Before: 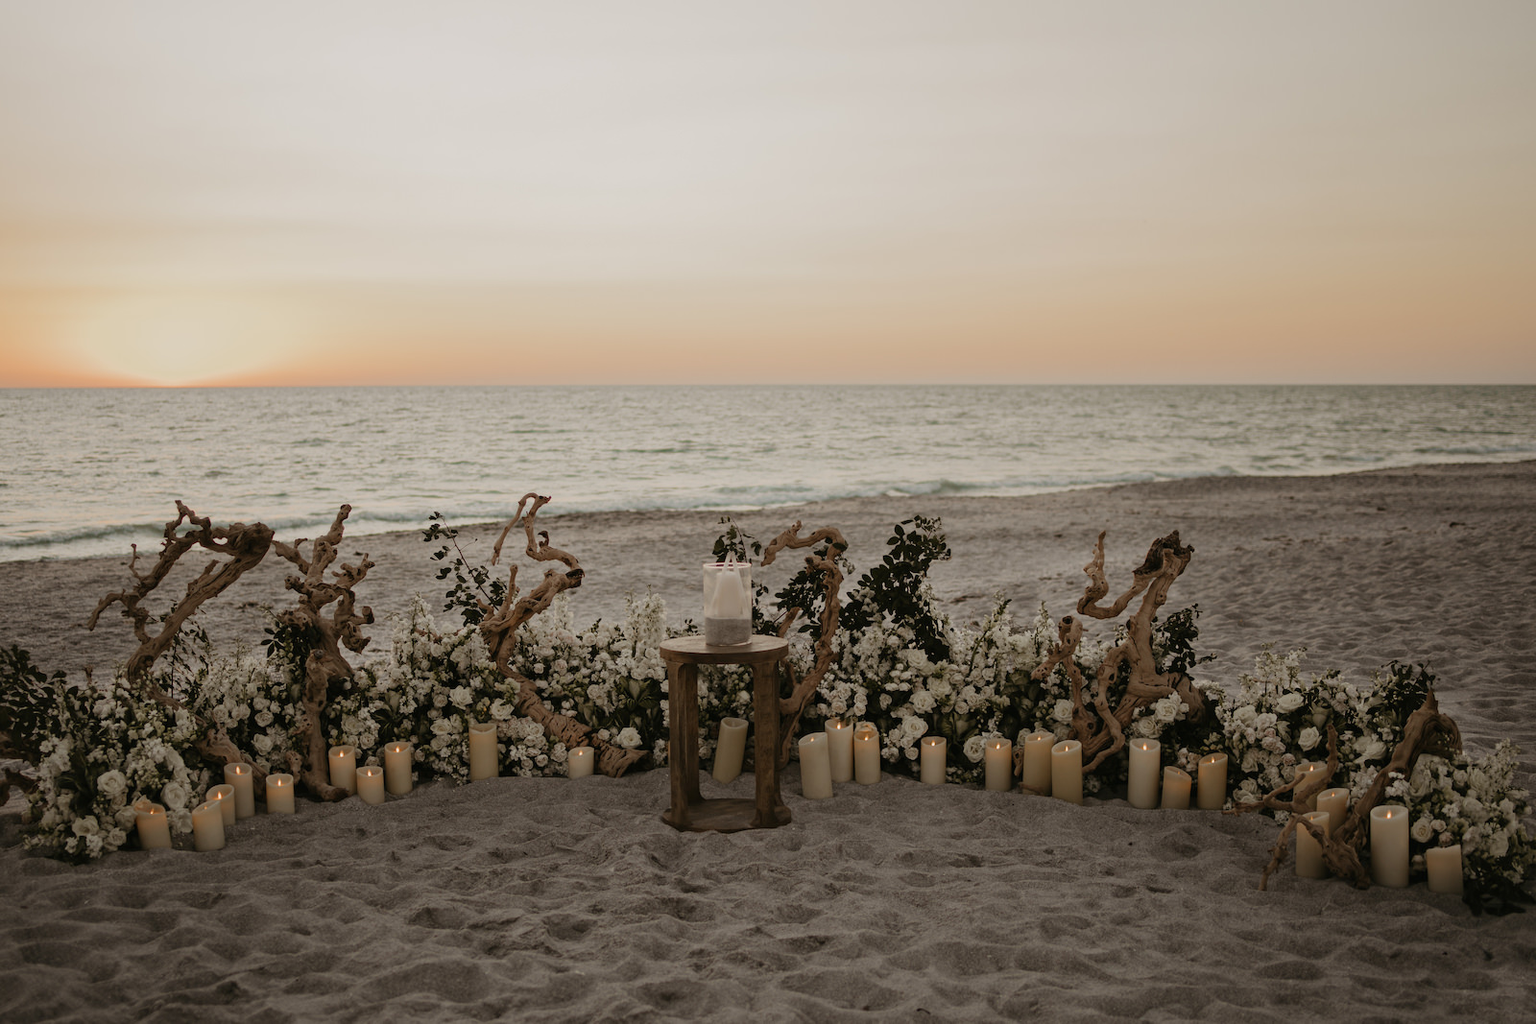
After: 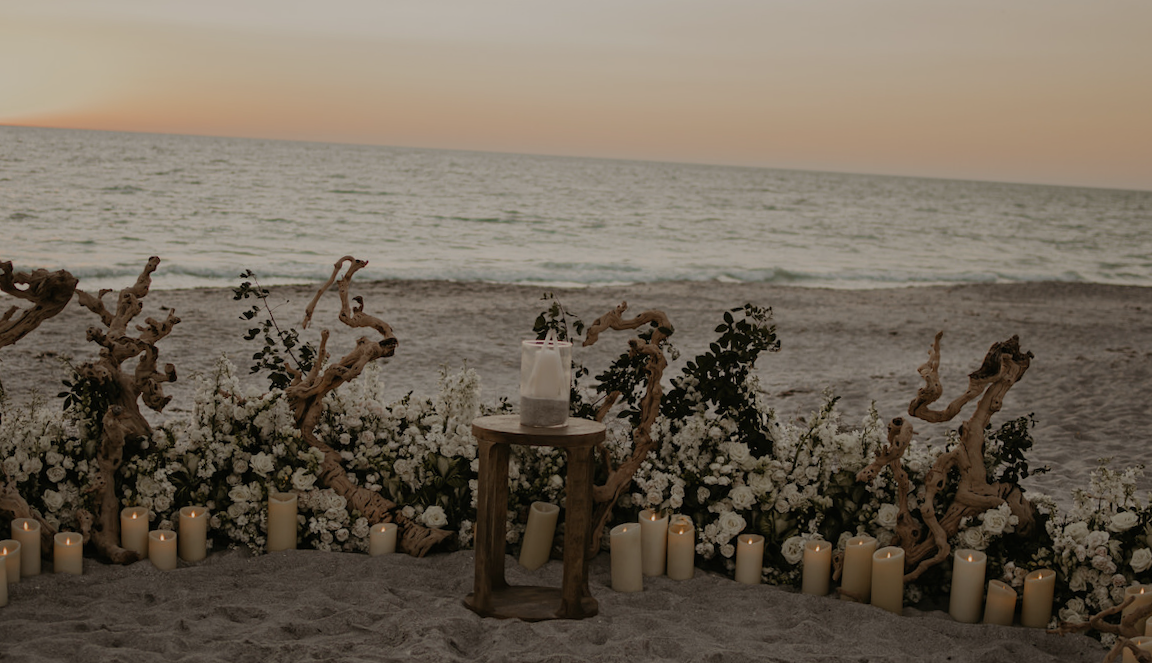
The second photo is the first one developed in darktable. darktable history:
exposure: exposure -0.491 EV, compensate highlight preservation false
crop and rotate: angle -3.44°, left 9.728%, top 20.449%, right 11.913%, bottom 11.926%
